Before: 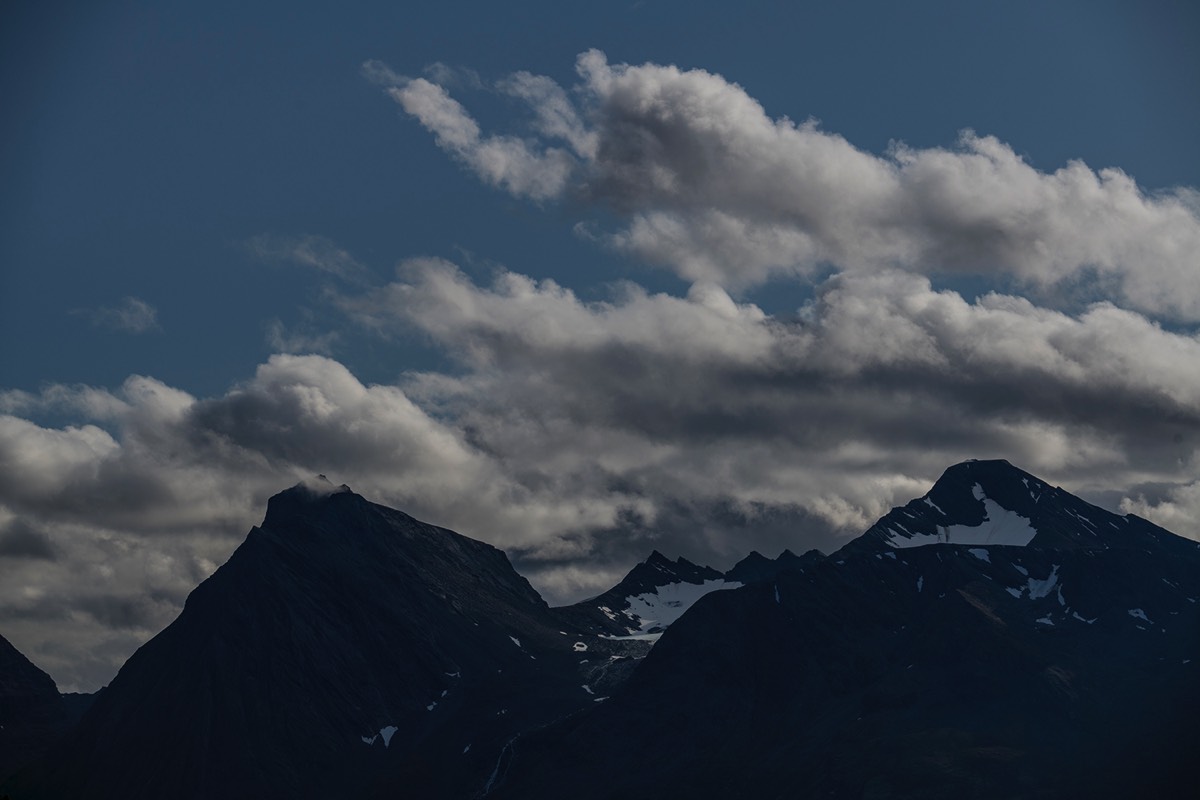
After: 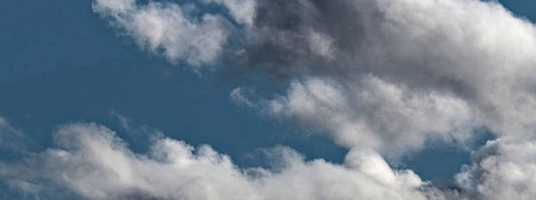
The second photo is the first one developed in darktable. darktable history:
tone equalizer: -8 EV -1.08 EV, -7 EV -1.01 EV, -6 EV -0.867 EV, -5 EV -0.578 EV, -3 EV 0.578 EV, -2 EV 0.867 EV, -1 EV 1.01 EV, +0 EV 1.08 EV, edges refinement/feathering 500, mask exposure compensation -1.57 EV, preserve details no
crop: left 28.64%, top 16.832%, right 26.637%, bottom 58.055%
haze removal: strength 0.29, distance 0.25, compatibility mode true, adaptive false
